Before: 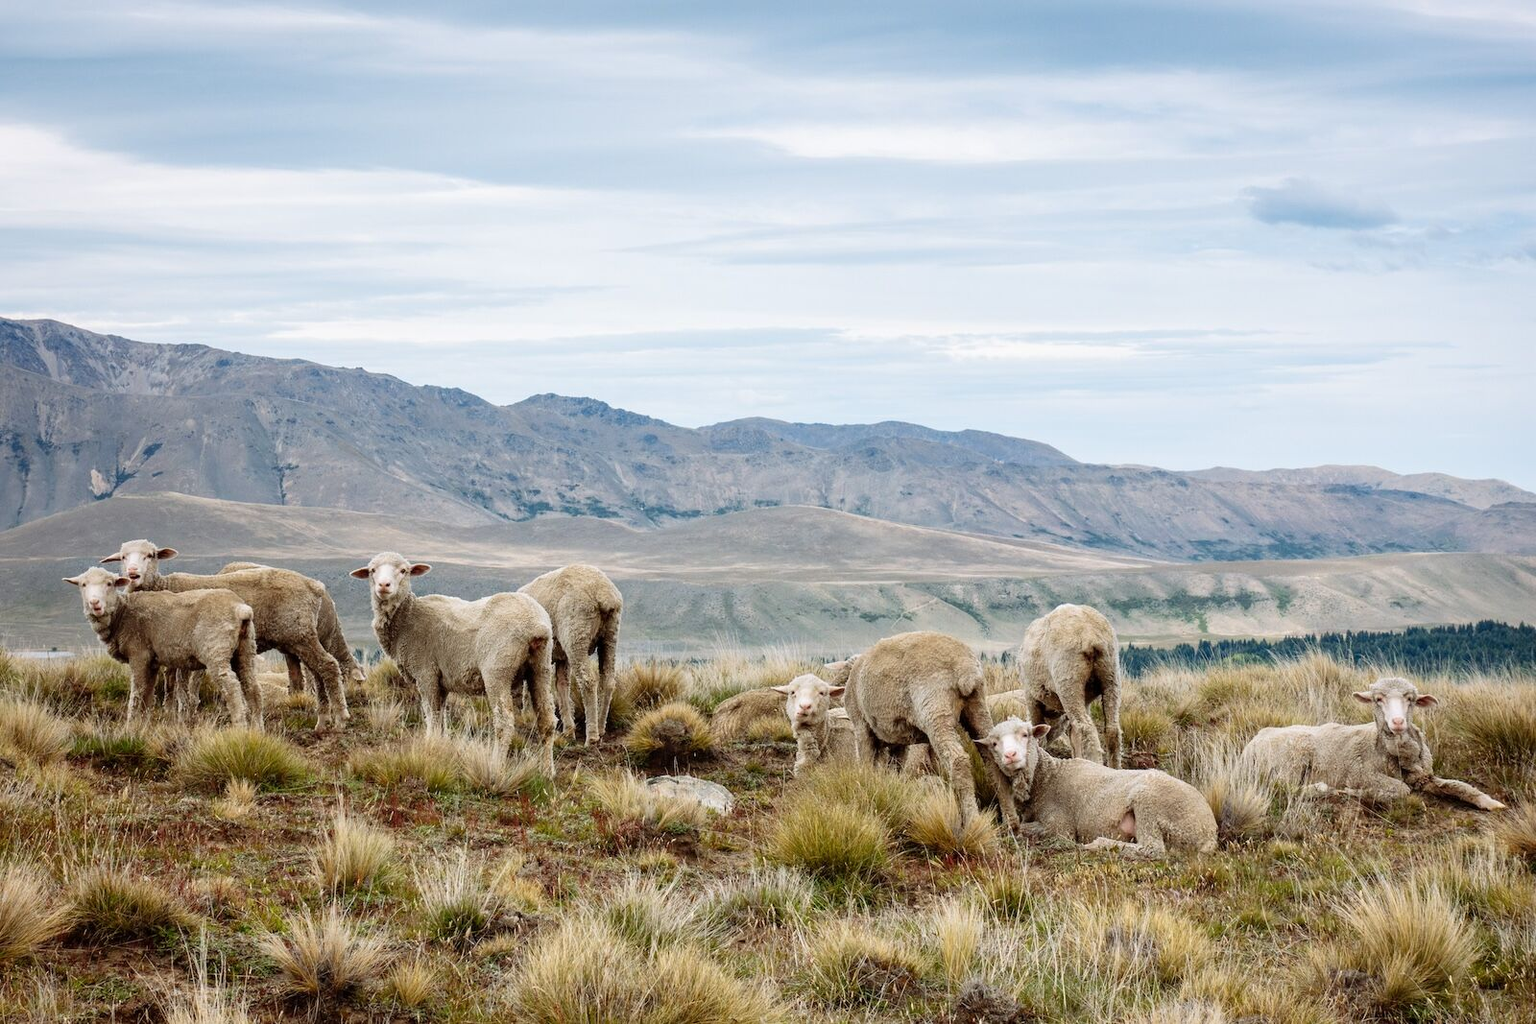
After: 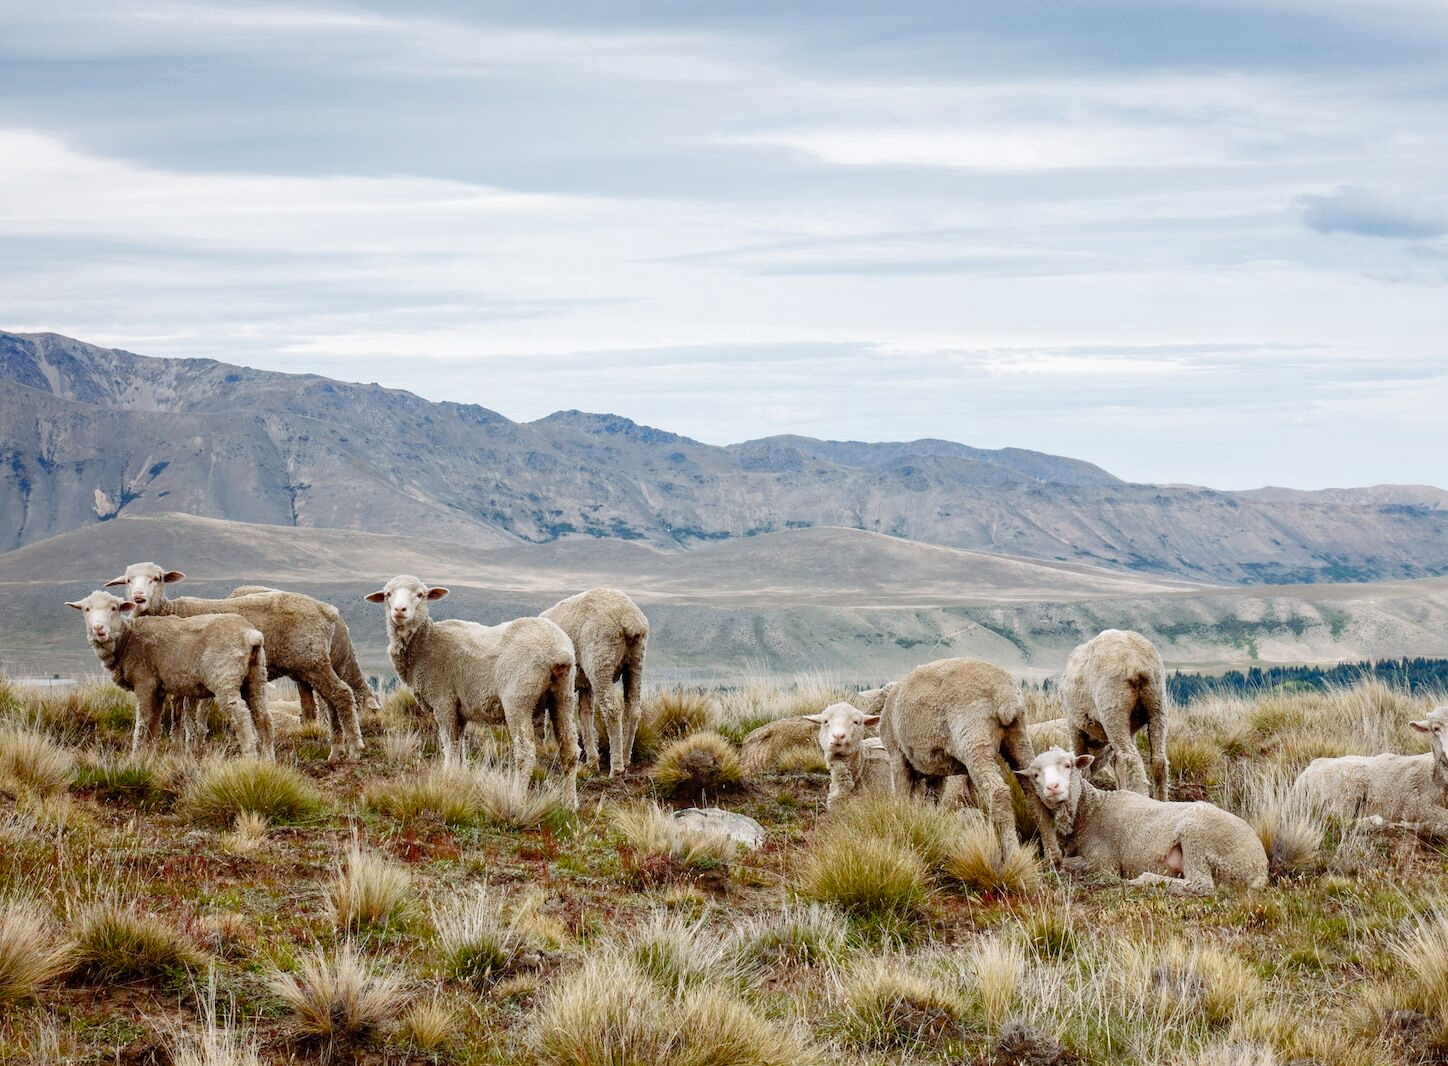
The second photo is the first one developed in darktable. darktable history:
crop: right 9.489%, bottom 0.021%
color balance rgb: shadows lift › chroma 3.147%, shadows lift › hue 281.32°, perceptual saturation grading › global saturation 20%, perceptual saturation grading › highlights -49.611%, perceptual saturation grading › shadows 24.769%
tone equalizer: edges refinement/feathering 500, mask exposure compensation -1.57 EV, preserve details no
